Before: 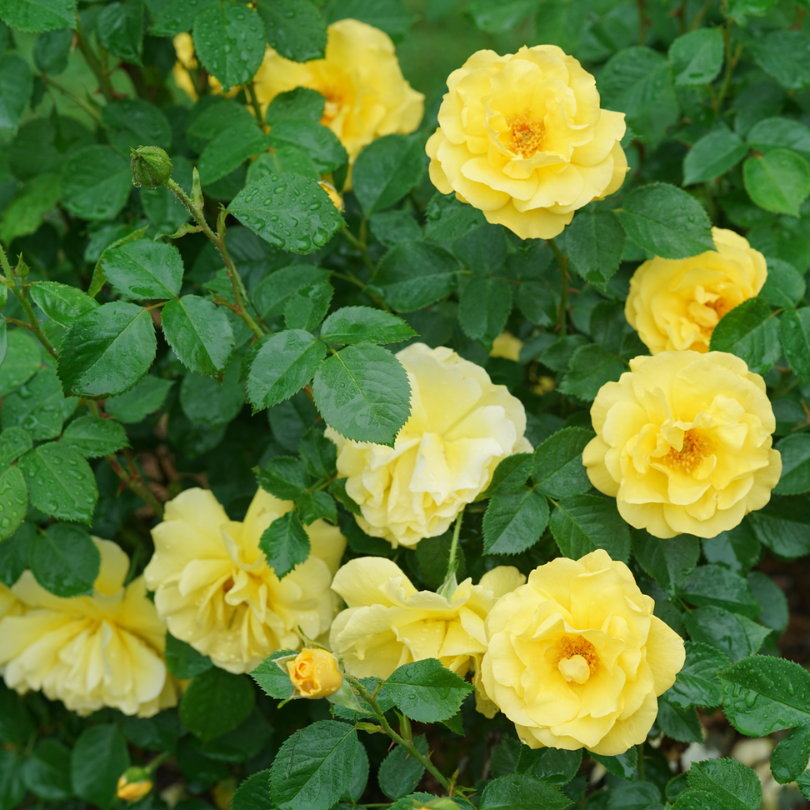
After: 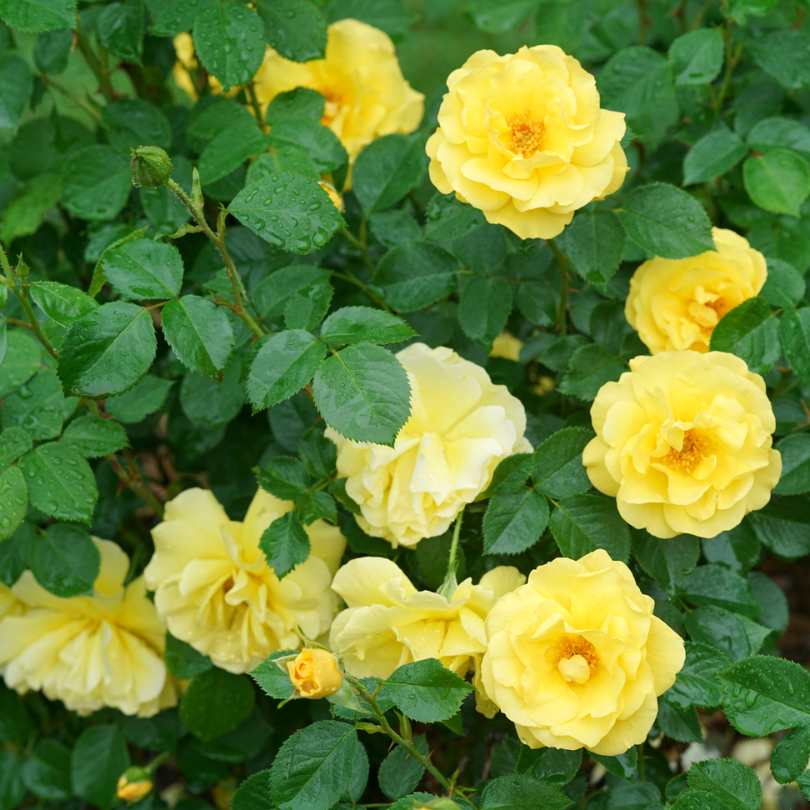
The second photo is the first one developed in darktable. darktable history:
exposure: black level correction 0.001, exposure 0.141 EV, compensate highlight preservation false
